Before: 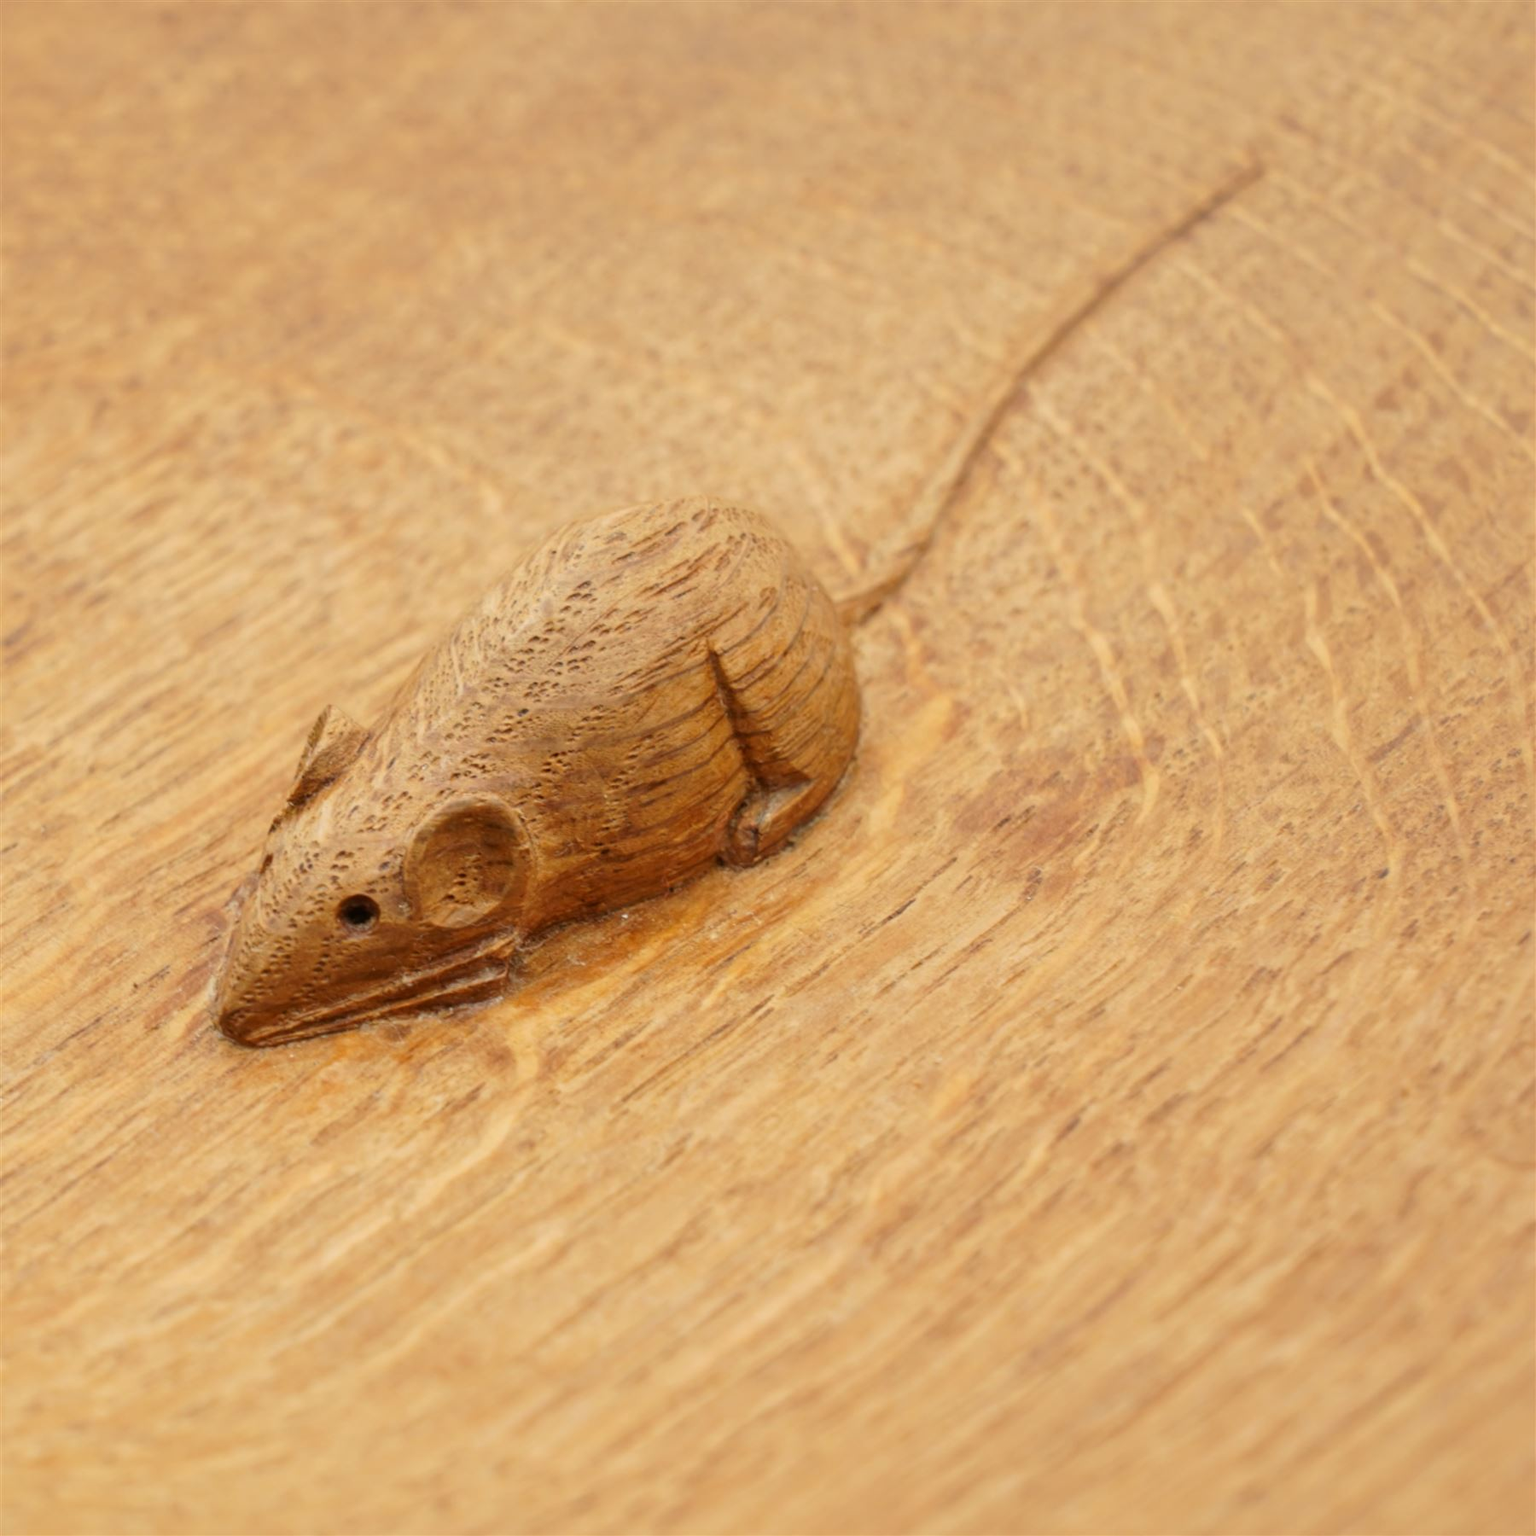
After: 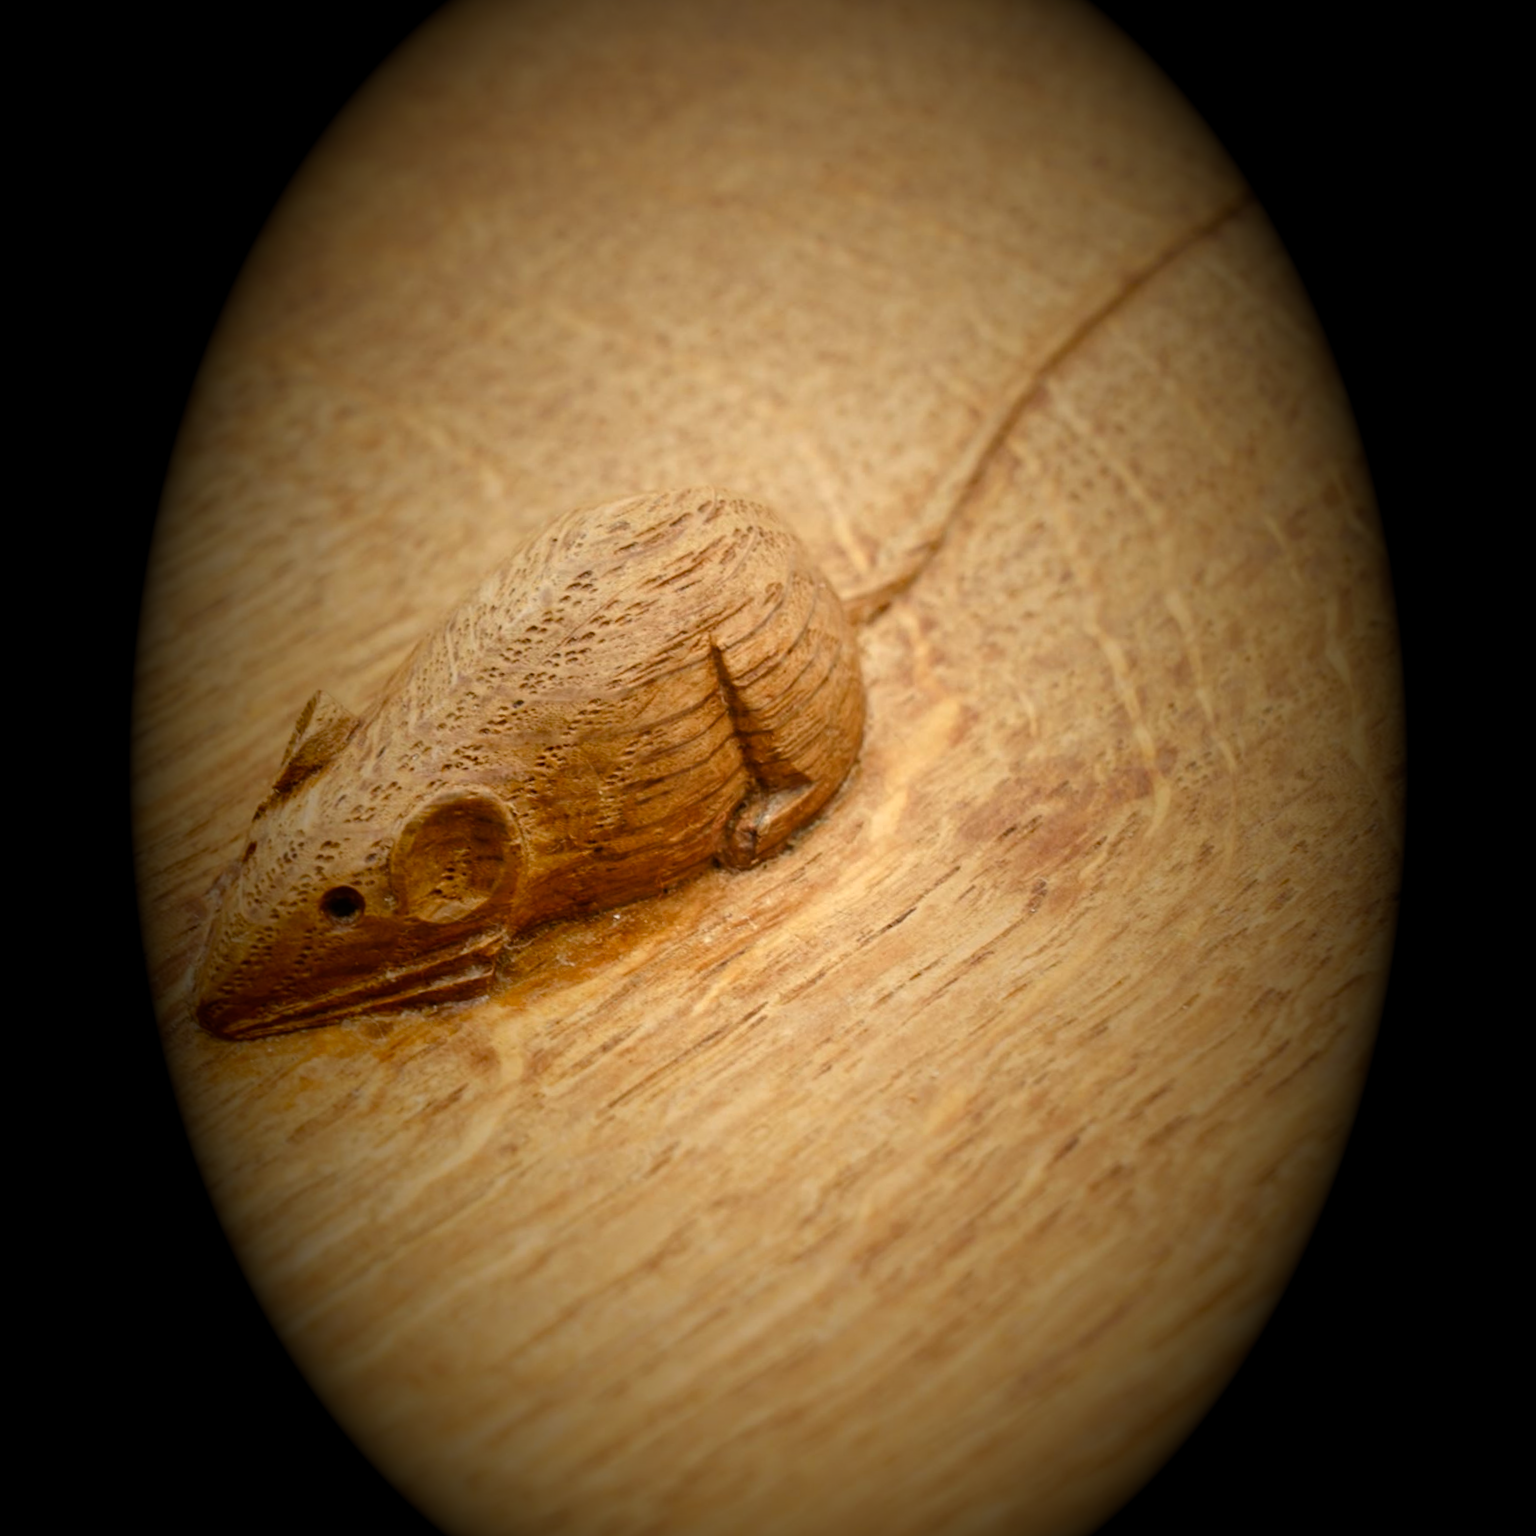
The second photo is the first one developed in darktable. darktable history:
vignetting: fall-off start 15.9%, fall-off radius 100%, brightness -1, saturation 0.5, width/height ratio 0.719
crop and rotate: angle -1.69°
color balance rgb: shadows lift › luminance -20%, power › hue 72.24°, highlights gain › luminance 15%, global offset › hue 171.6°, perceptual saturation grading › highlights -30%, perceptual saturation grading › shadows 20%, global vibrance 30%, contrast 10%
